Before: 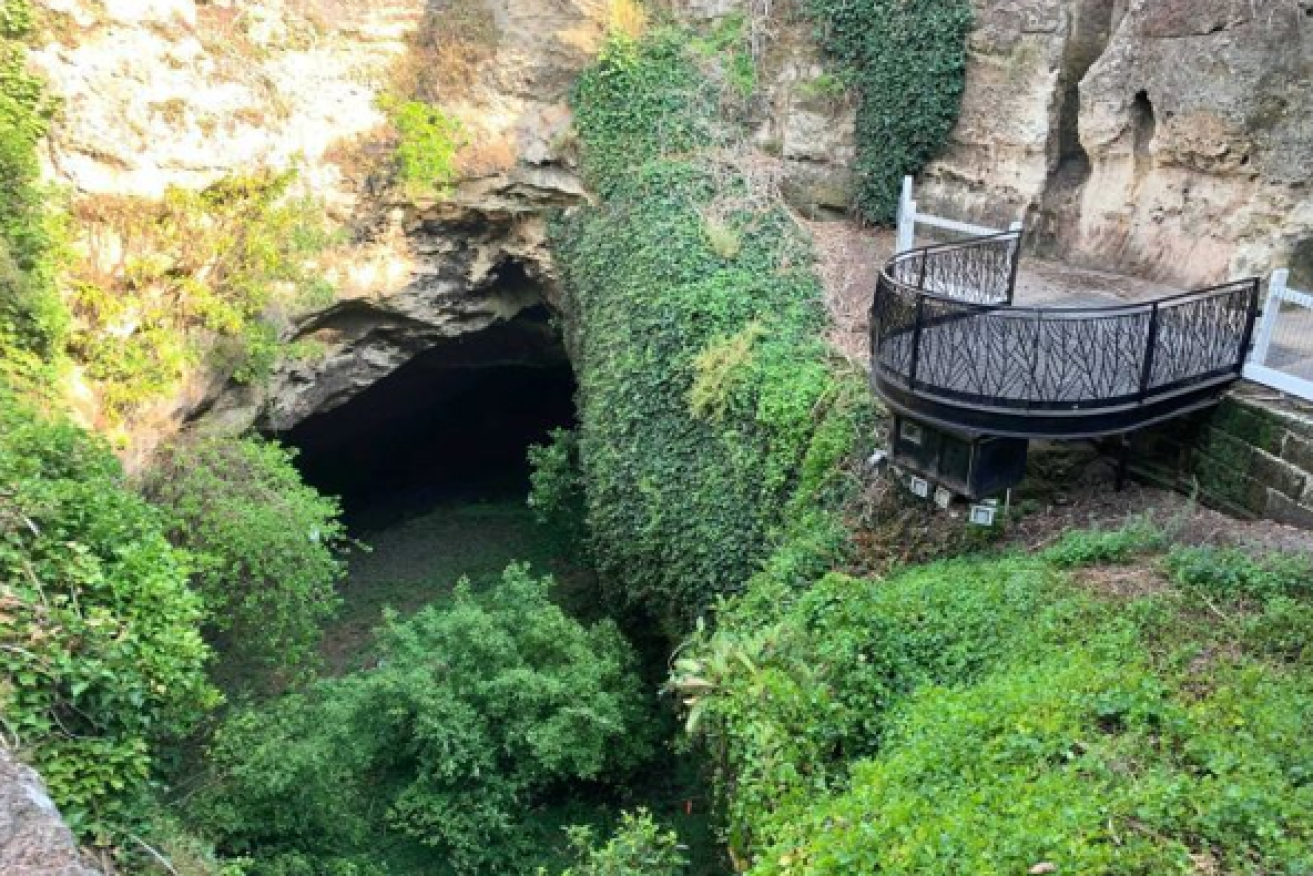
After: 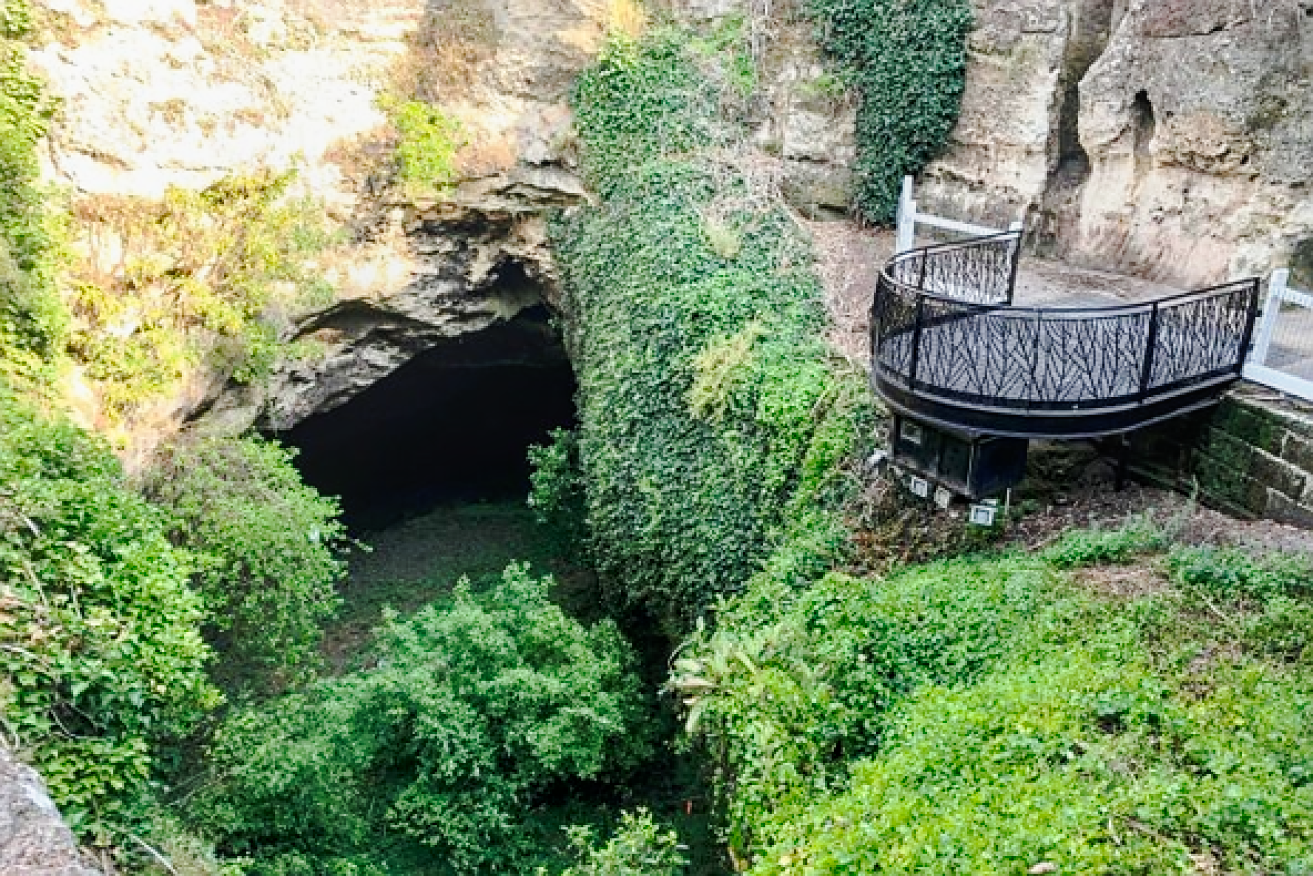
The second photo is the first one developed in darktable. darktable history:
sharpen: on, module defaults
local contrast: detail 117%
tone curve: curves: ch0 [(0, 0) (0.035, 0.017) (0.131, 0.108) (0.279, 0.279) (0.476, 0.554) (0.617, 0.693) (0.704, 0.77) (0.801, 0.854) (0.895, 0.927) (1, 0.976)]; ch1 [(0, 0) (0.318, 0.278) (0.444, 0.427) (0.493, 0.488) (0.504, 0.497) (0.537, 0.538) (0.594, 0.616) (0.746, 0.764) (1, 1)]; ch2 [(0, 0) (0.316, 0.292) (0.381, 0.37) (0.423, 0.448) (0.476, 0.482) (0.502, 0.495) (0.529, 0.547) (0.583, 0.608) (0.639, 0.657) (0.7, 0.7) (0.861, 0.808) (1, 0.951)], preserve colors none
exposure: exposure -0.04 EV, compensate exposure bias true, compensate highlight preservation false
